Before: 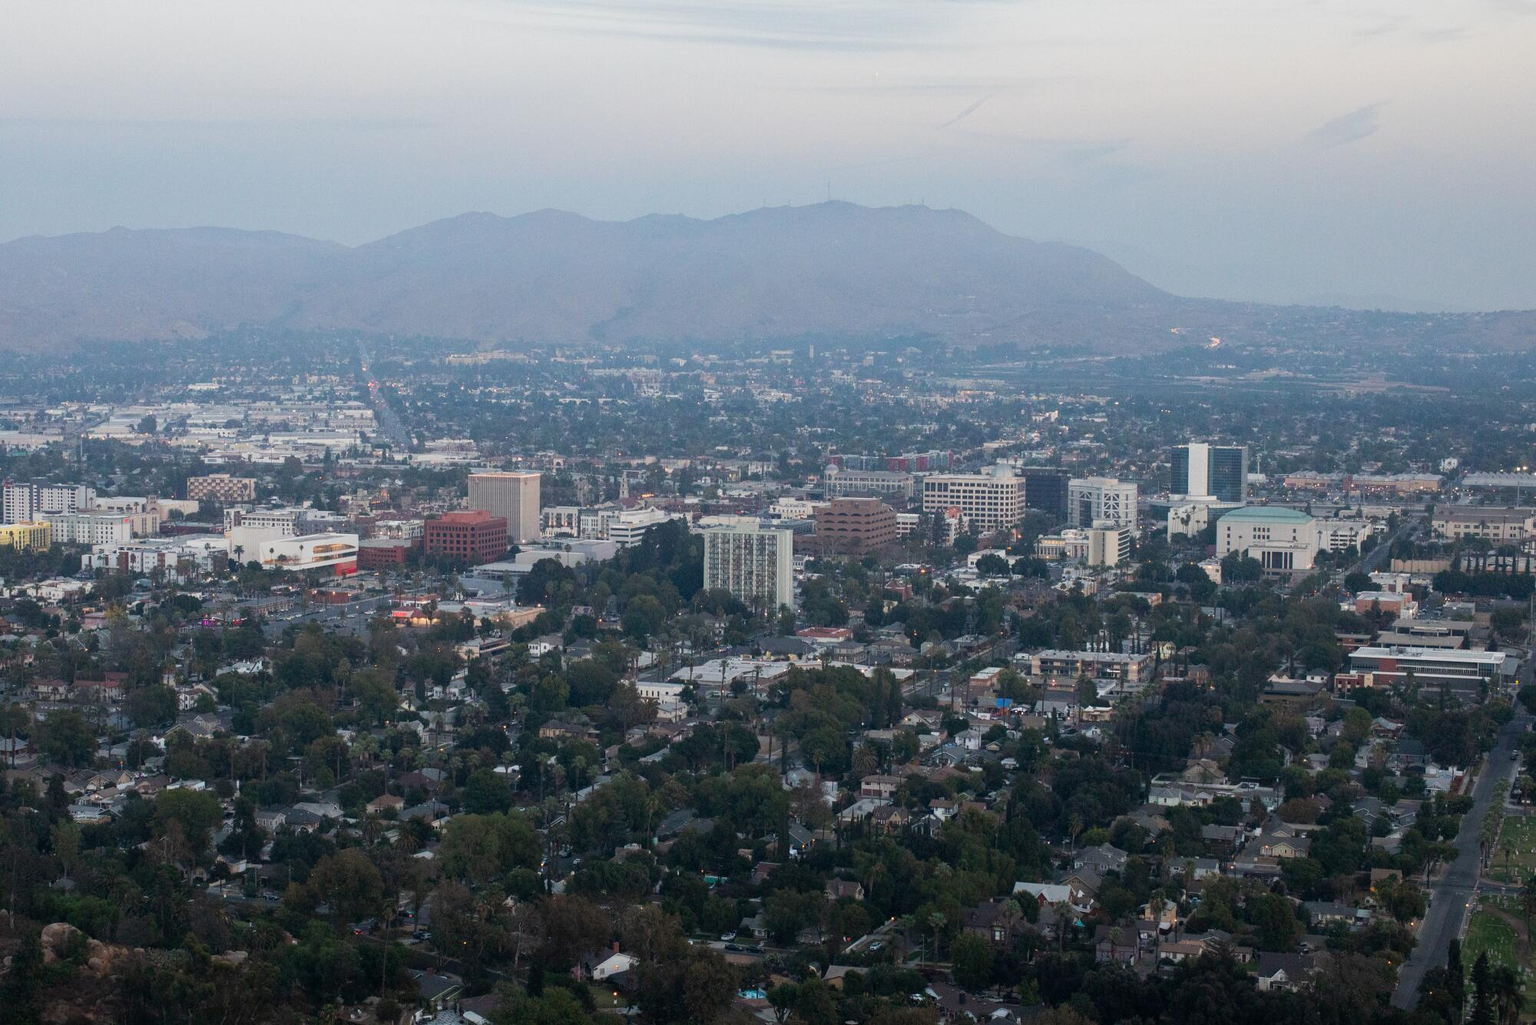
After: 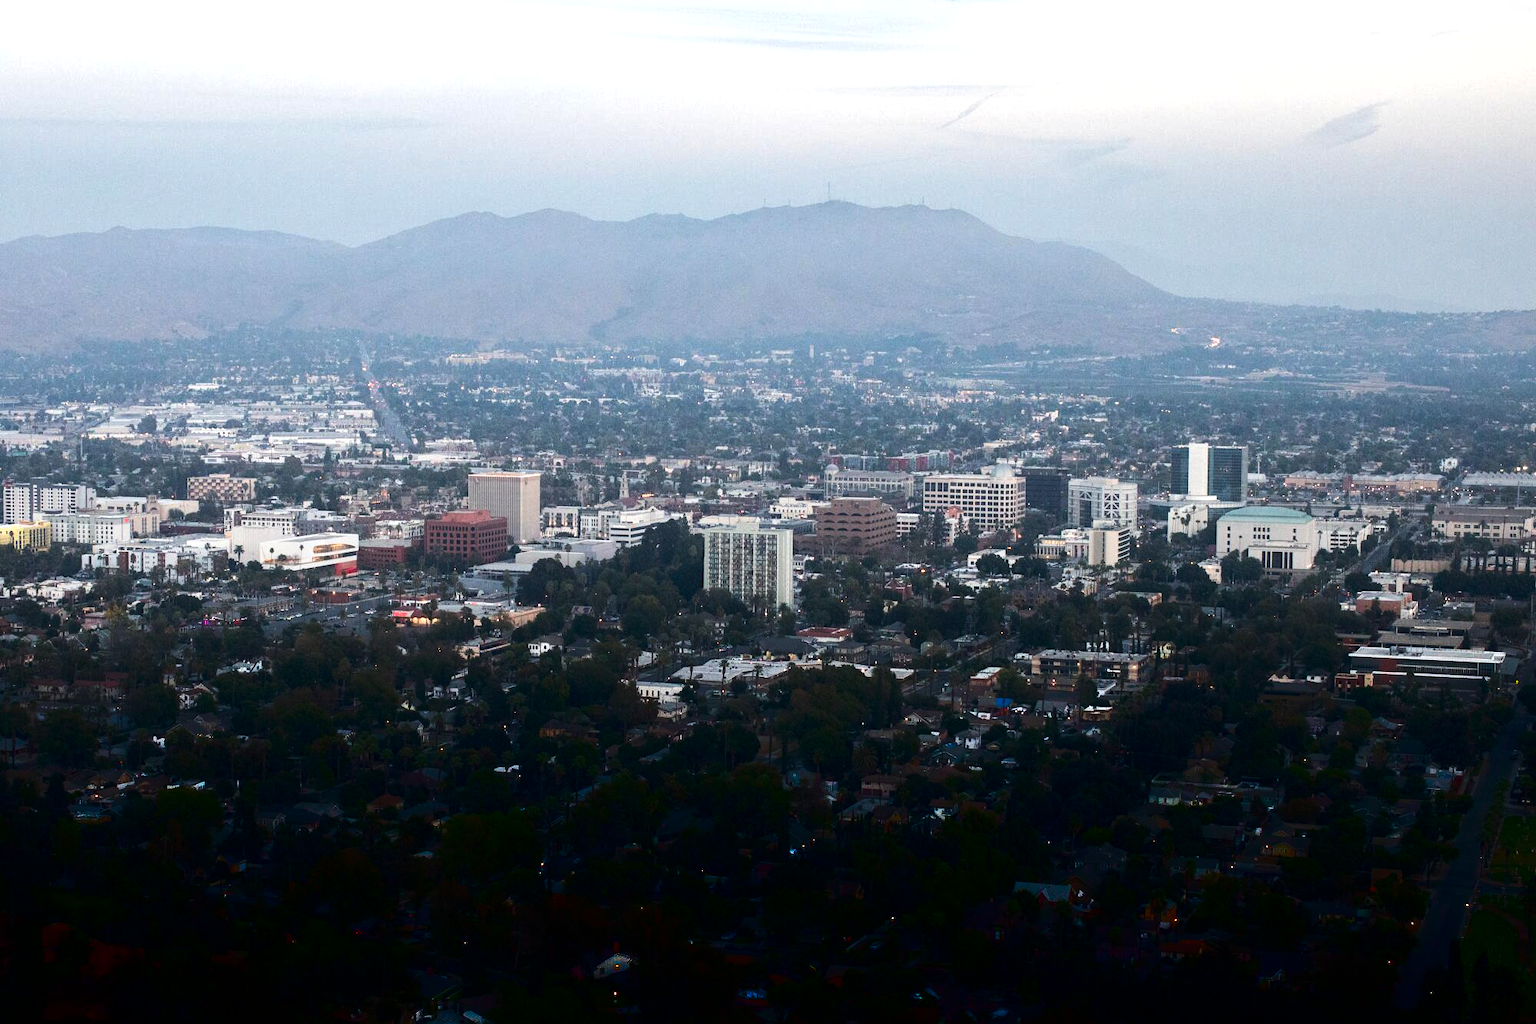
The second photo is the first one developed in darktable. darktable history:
shadows and highlights: shadows -88.03, highlights -35.45, shadows color adjustment 99.15%, highlights color adjustment 0%, soften with gaussian
tone equalizer: -8 EV -0.75 EV, -7 EV -0.7 EV, -6 EV -0.6 EV, -5 EV -0.4 EV, -3 EV 0.4 EV, -2 EV 0.6 EV, -1 EV 0.7 EV, +0 EV 0.75 EV, edges refinement/feathering 500, mask exposure compensation -1.57 EV, preserve details no
